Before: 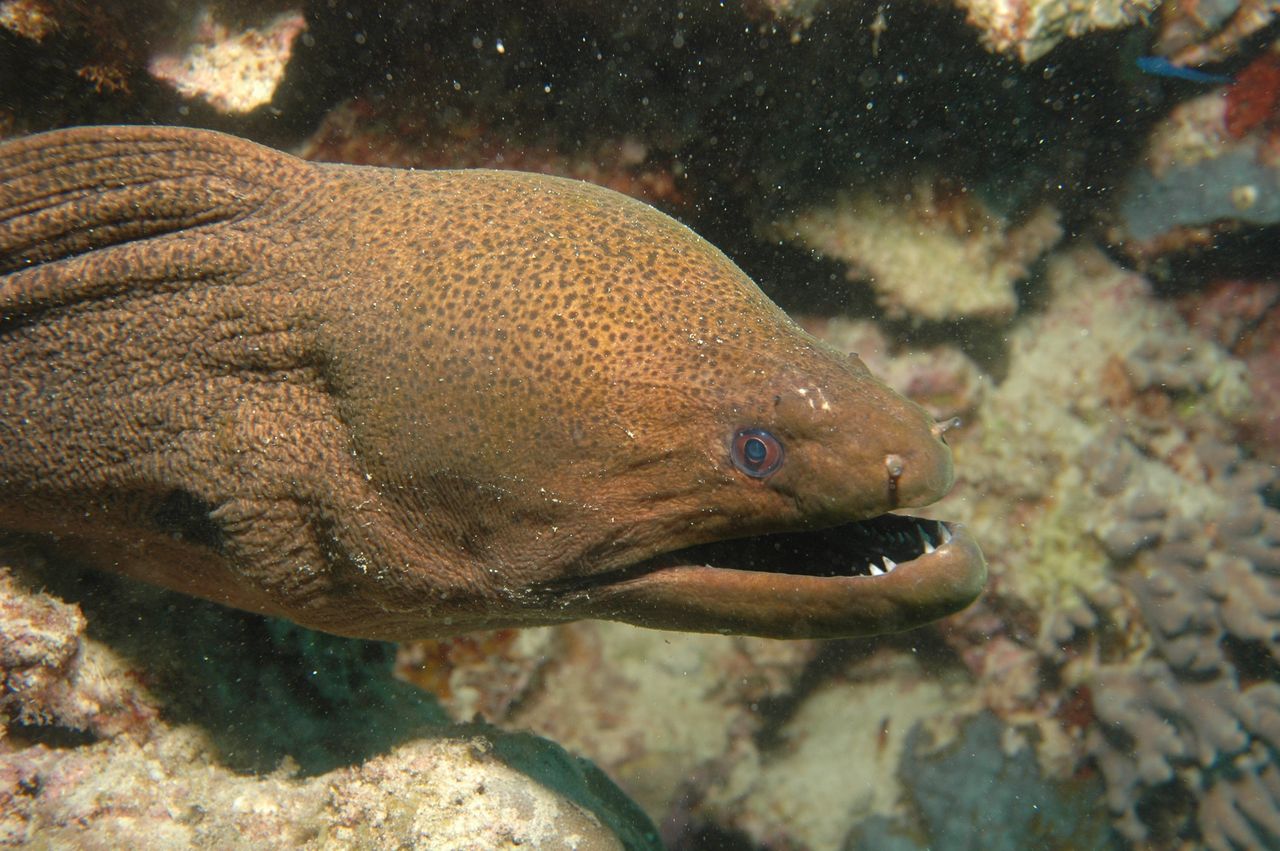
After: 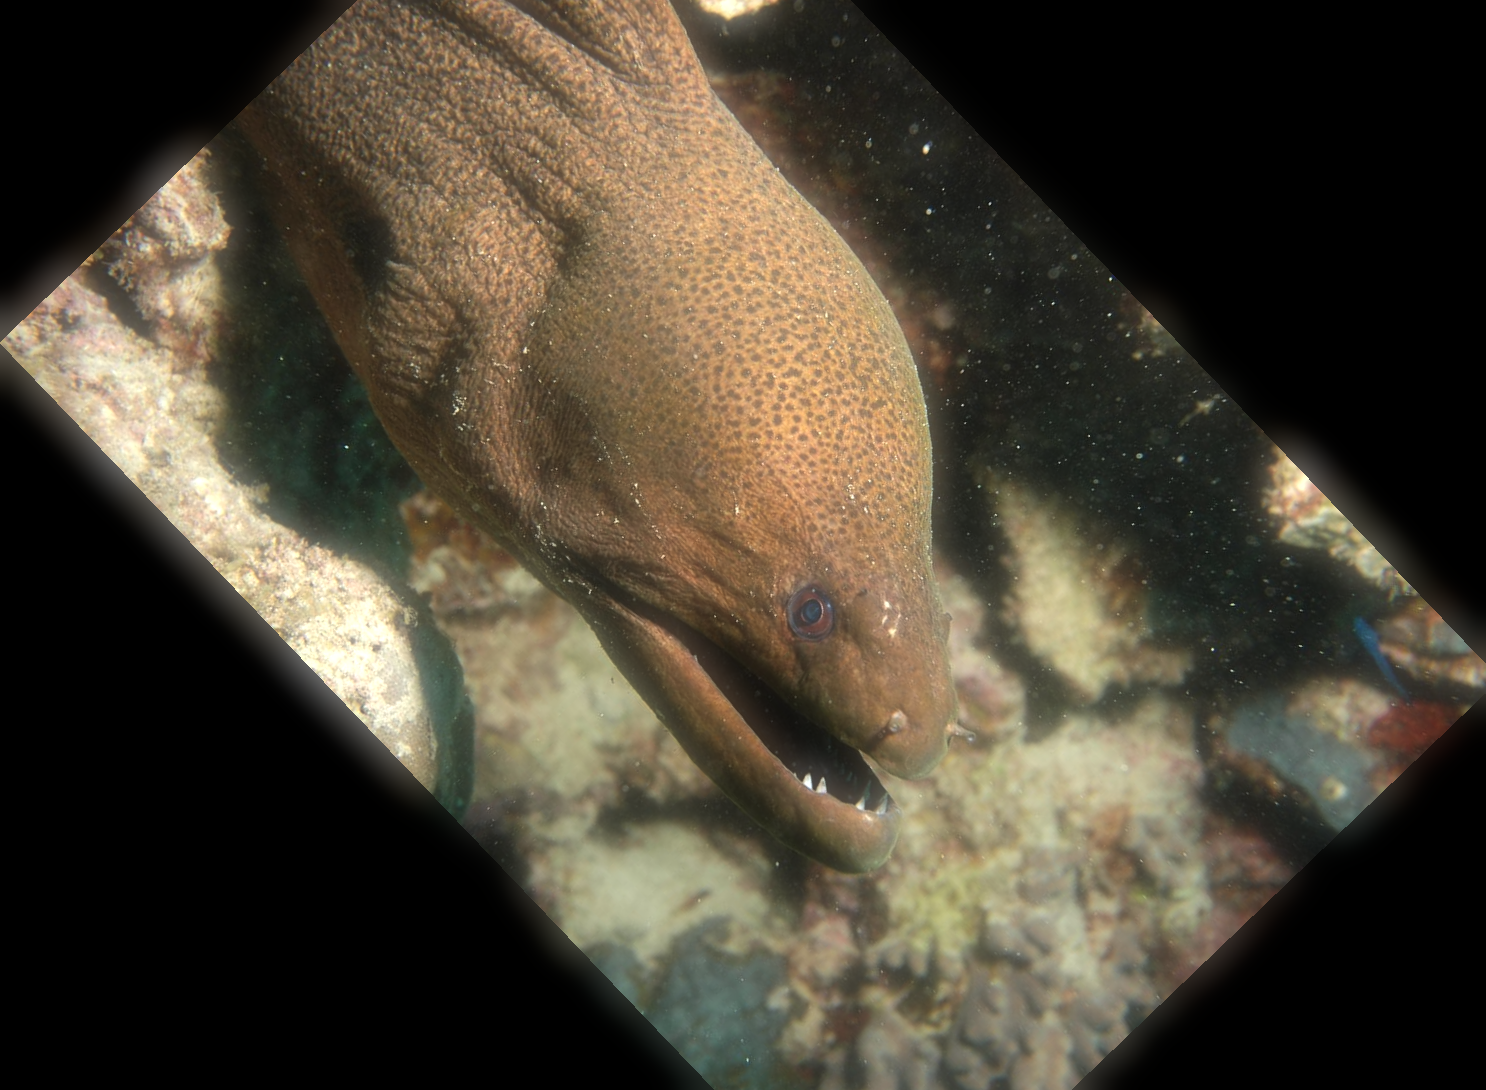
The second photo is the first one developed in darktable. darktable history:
tone equalizer: -8 EV -0.417 EV, -7 EV -0.389 EV, -6 EV -0.333 EV, -5 EV -0.222 EV, -3 EV 0.222 EV, -2 EV 0.333 EV, -1 EV 0.389 EV, +0 EV 0.417 EV, edges refinement/feathering 500, mask exposure compensation -1.57 EV, preserve details no
soften: size 60.24%, saturation 65.46%, brightness 0.506 EV, mix 25.7%
crop and rotate: angle -46.26°, top 16.234%, right 0.912%, bottom 11.704%
